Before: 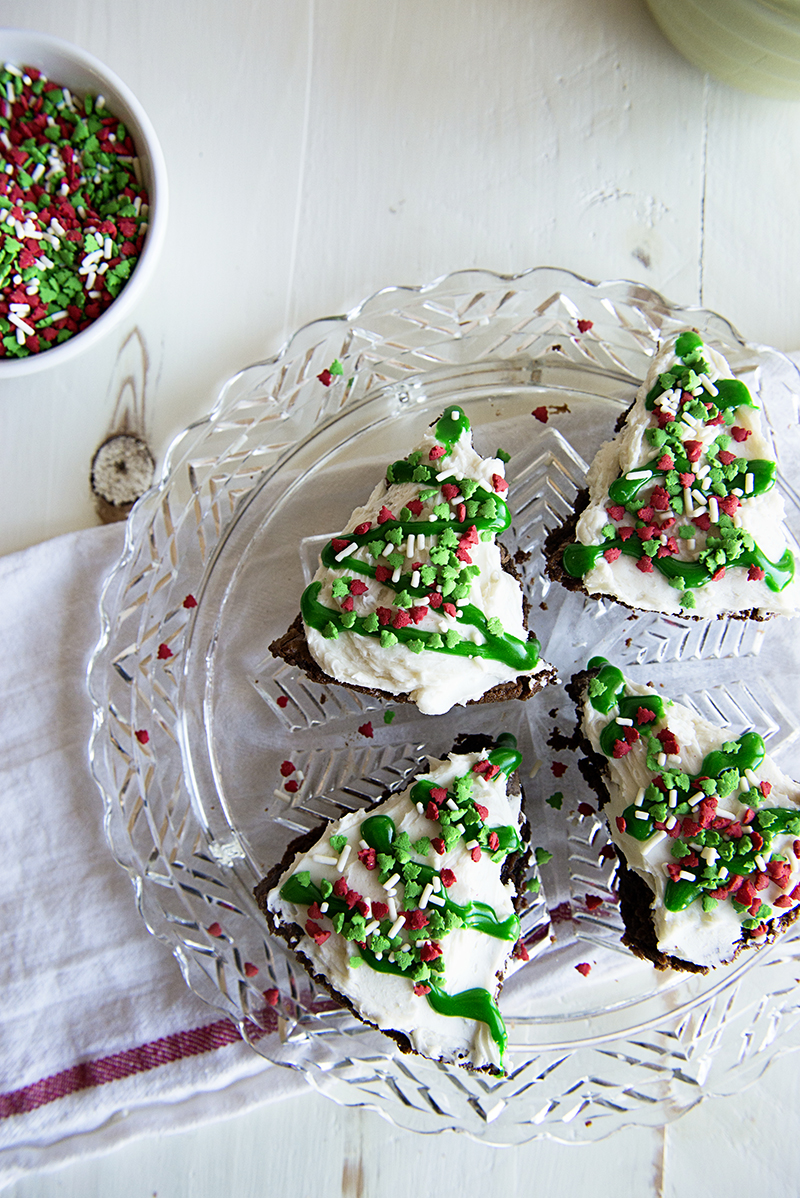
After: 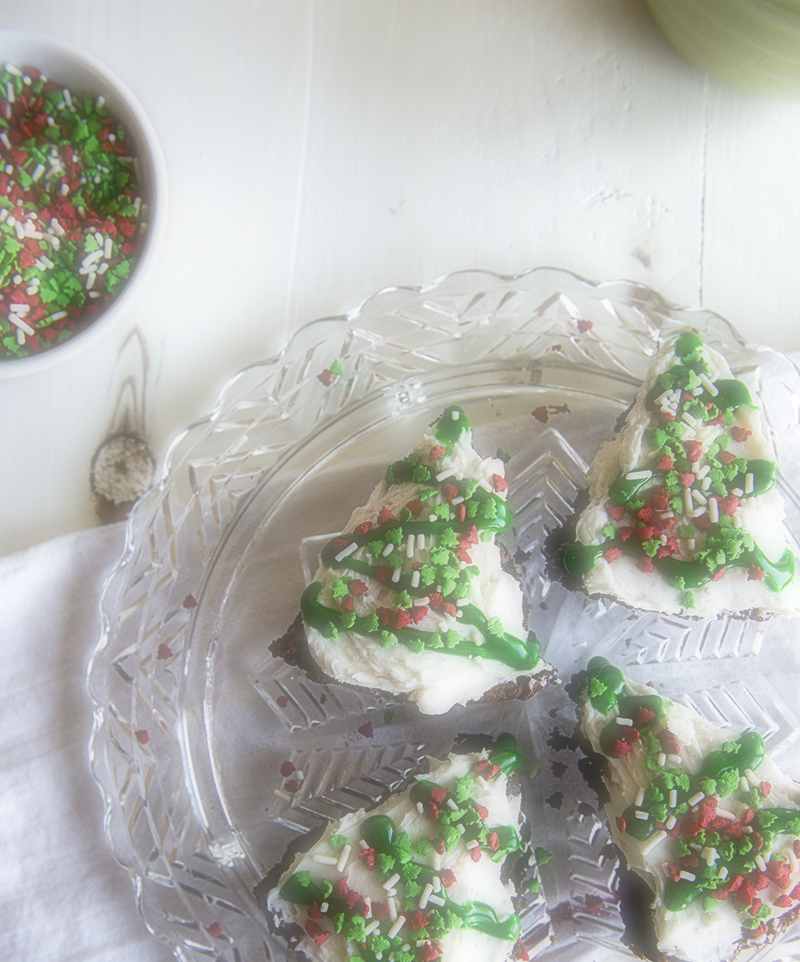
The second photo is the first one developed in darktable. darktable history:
soften: on, module defaults
local contrast: on, module defaults
crop: bottom 19.644%
